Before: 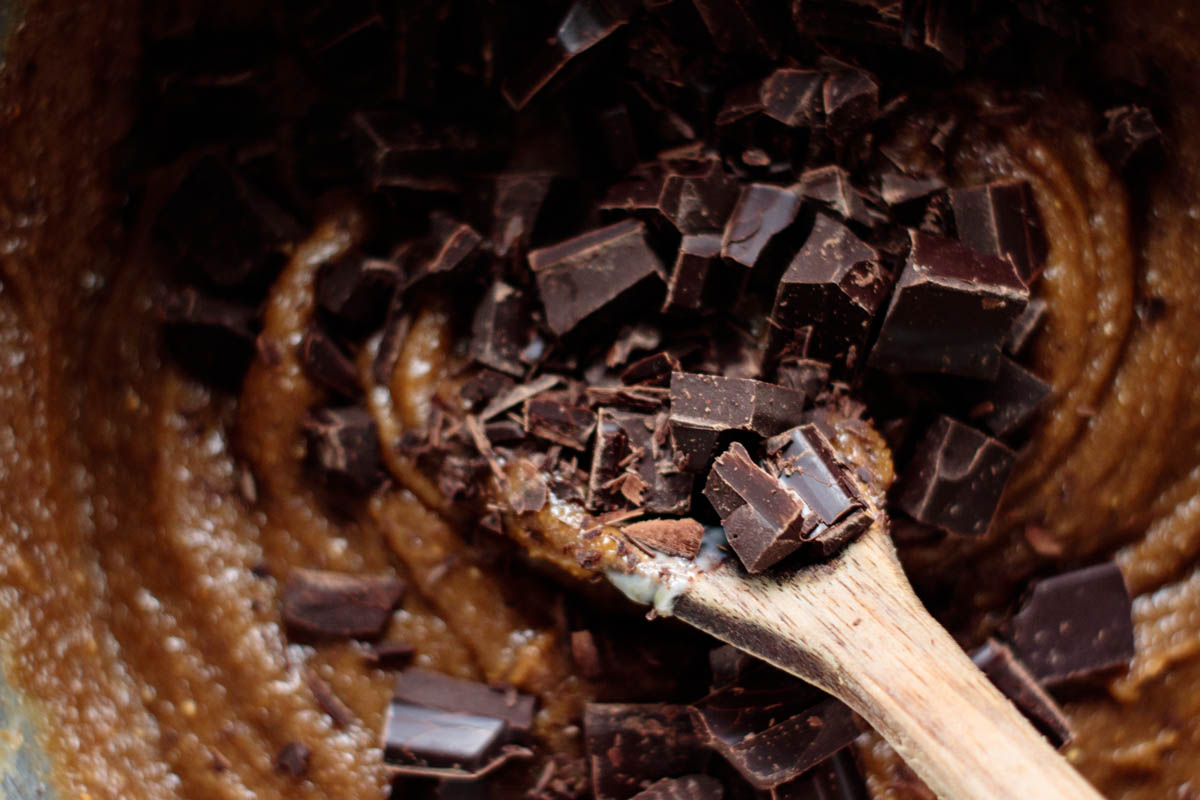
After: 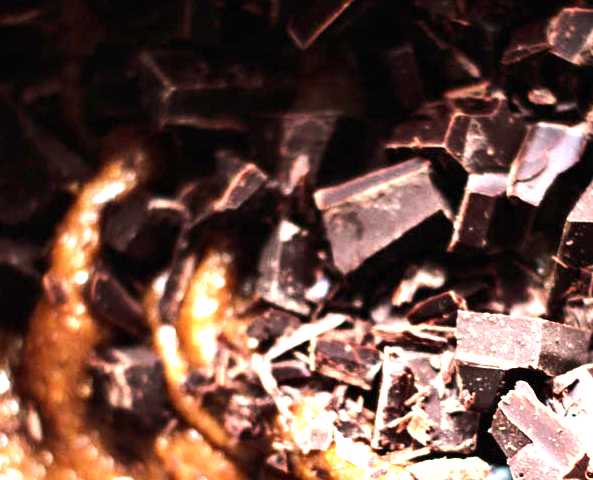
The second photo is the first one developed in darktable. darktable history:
exposure: black level correction 0, exposure 2.115 EV, compensate highlight preservation false
tone equalizer: -8 EV -0.75 EV, -7 EV -0.726 EV, -6 EV -0.592 EV, -5 EV -0.419 EV, -3 EV 0.374 EV, -2 EV 0.6 EV, -1 EV 0.681 EV, +0 EV 0.739 EV, edges refinement/feathering 500, mask exposure compensation -1.57 EV, preserve details no
crop: left 17.835%, top 7.708%, right 32.709%, bottom 32.259%
